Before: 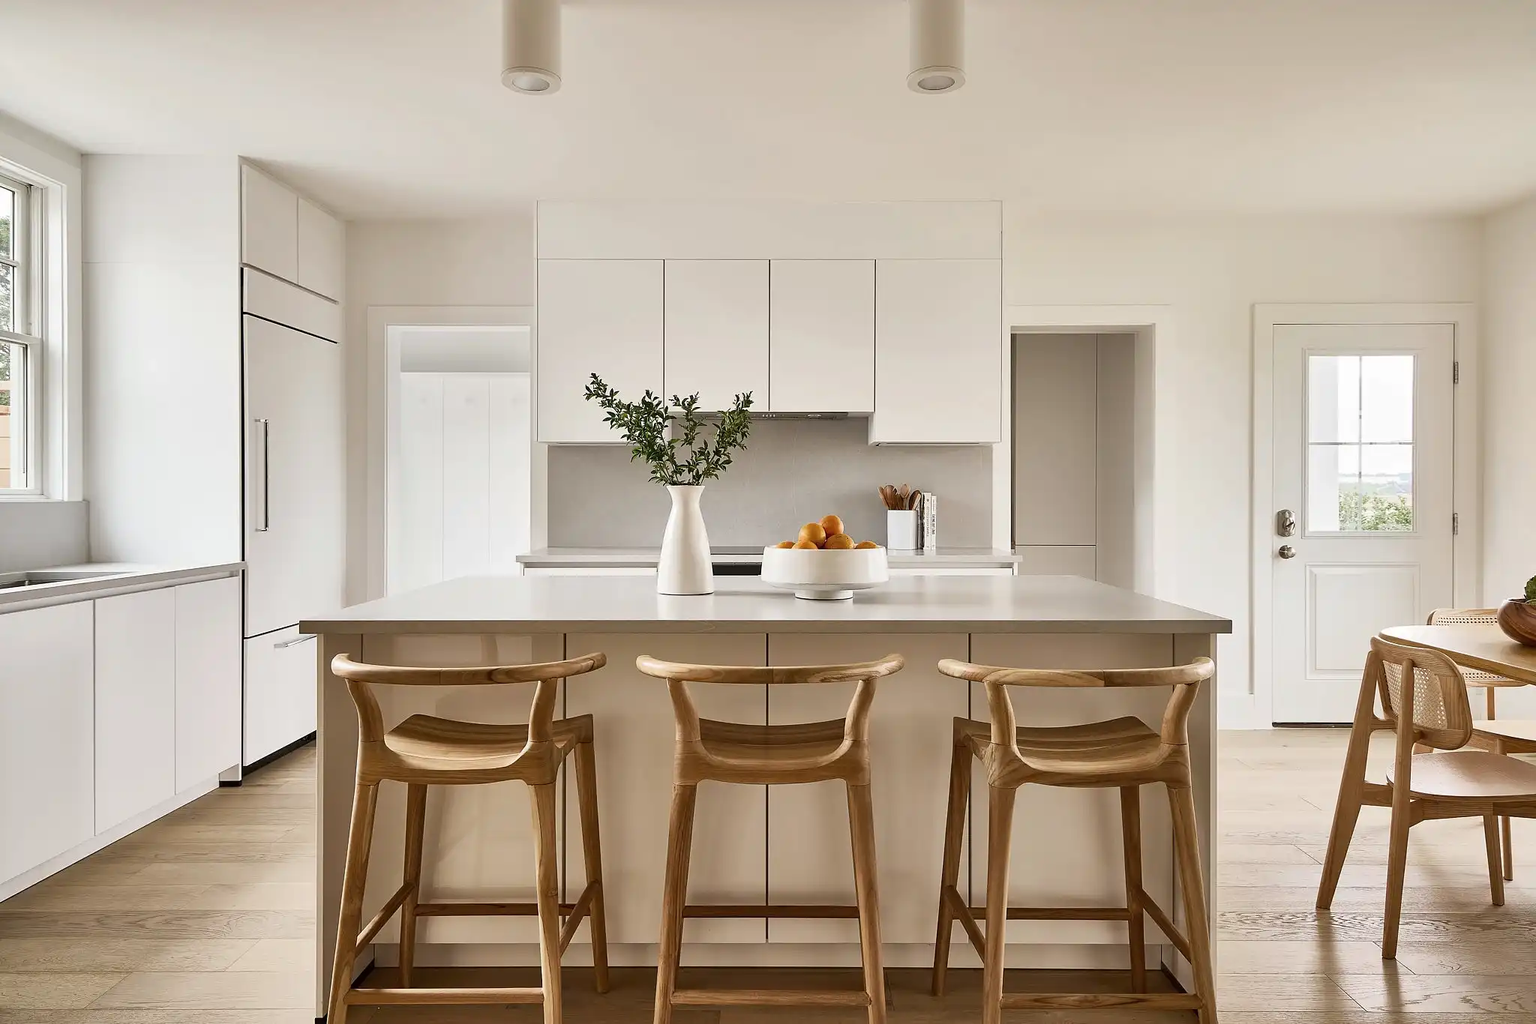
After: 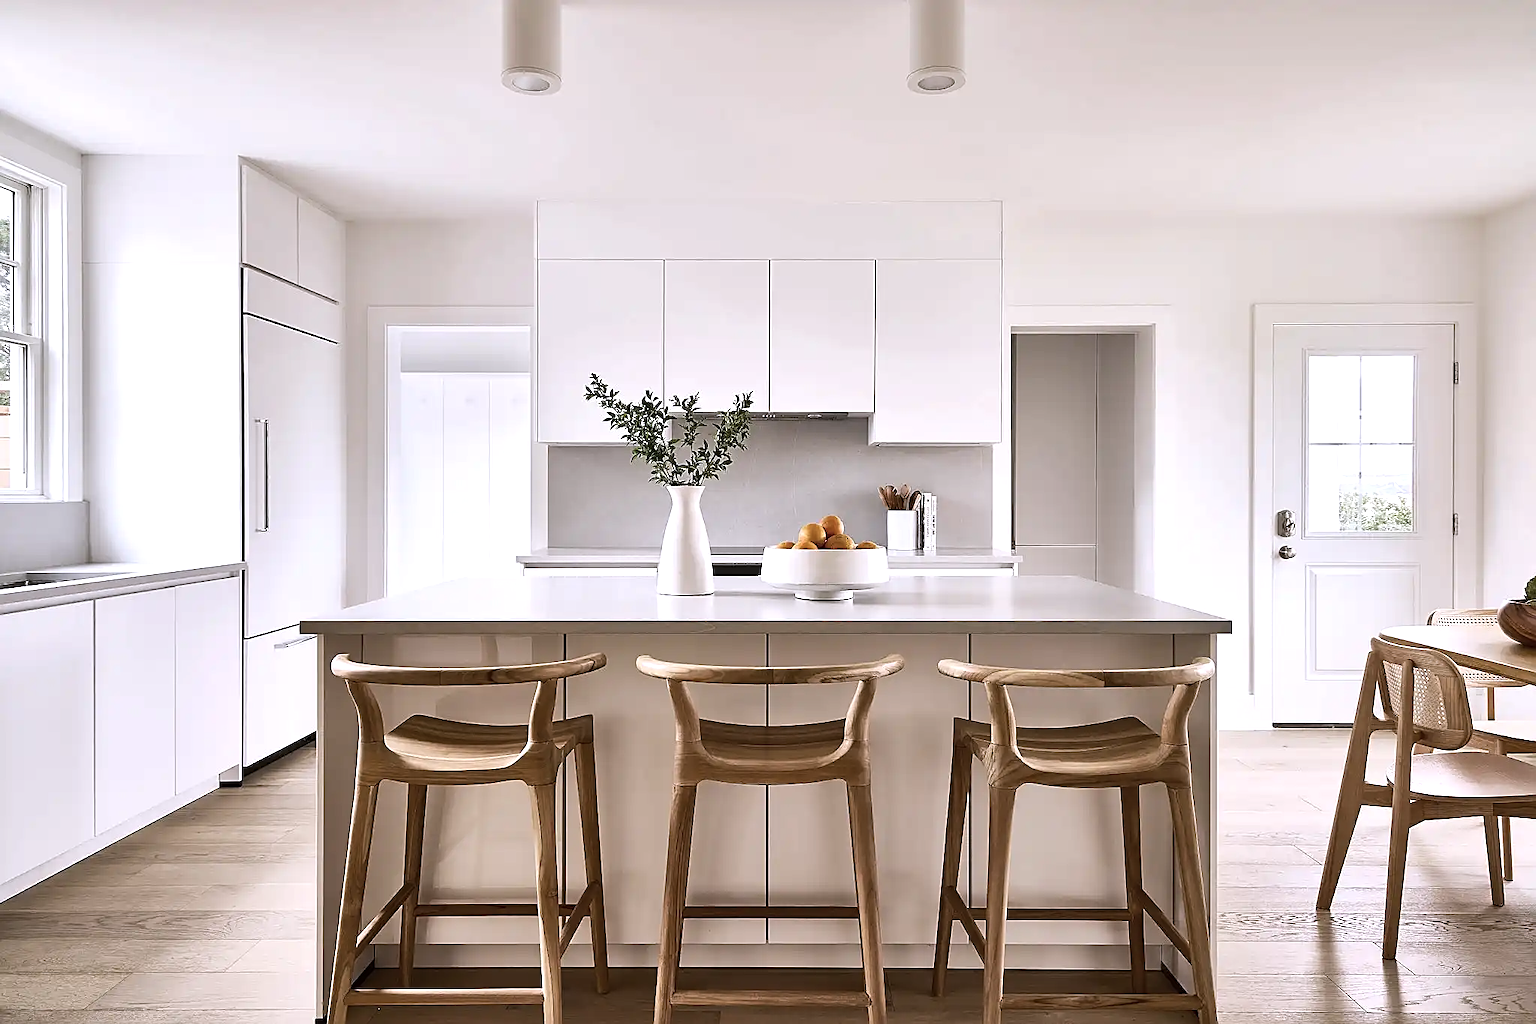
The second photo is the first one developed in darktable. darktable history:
tone equalizer: -8 EV -0.417 EV, -7 EV -0.389 EV, -6 EV -0.333 EV, -5 EV -0.222 EV, -3 EV 0.222 EV, -2 EV 0.333 EV, -1 EV 0.389 EV, +0 EV 0.417 EV, edges refinement/feathering 500, mask exposure compensation -1.57 EV, preserve details no
white balance: red 1.004, blue 1.096
contrast brightness saturation: saturation -0.17
sharpen: on, module defaults
